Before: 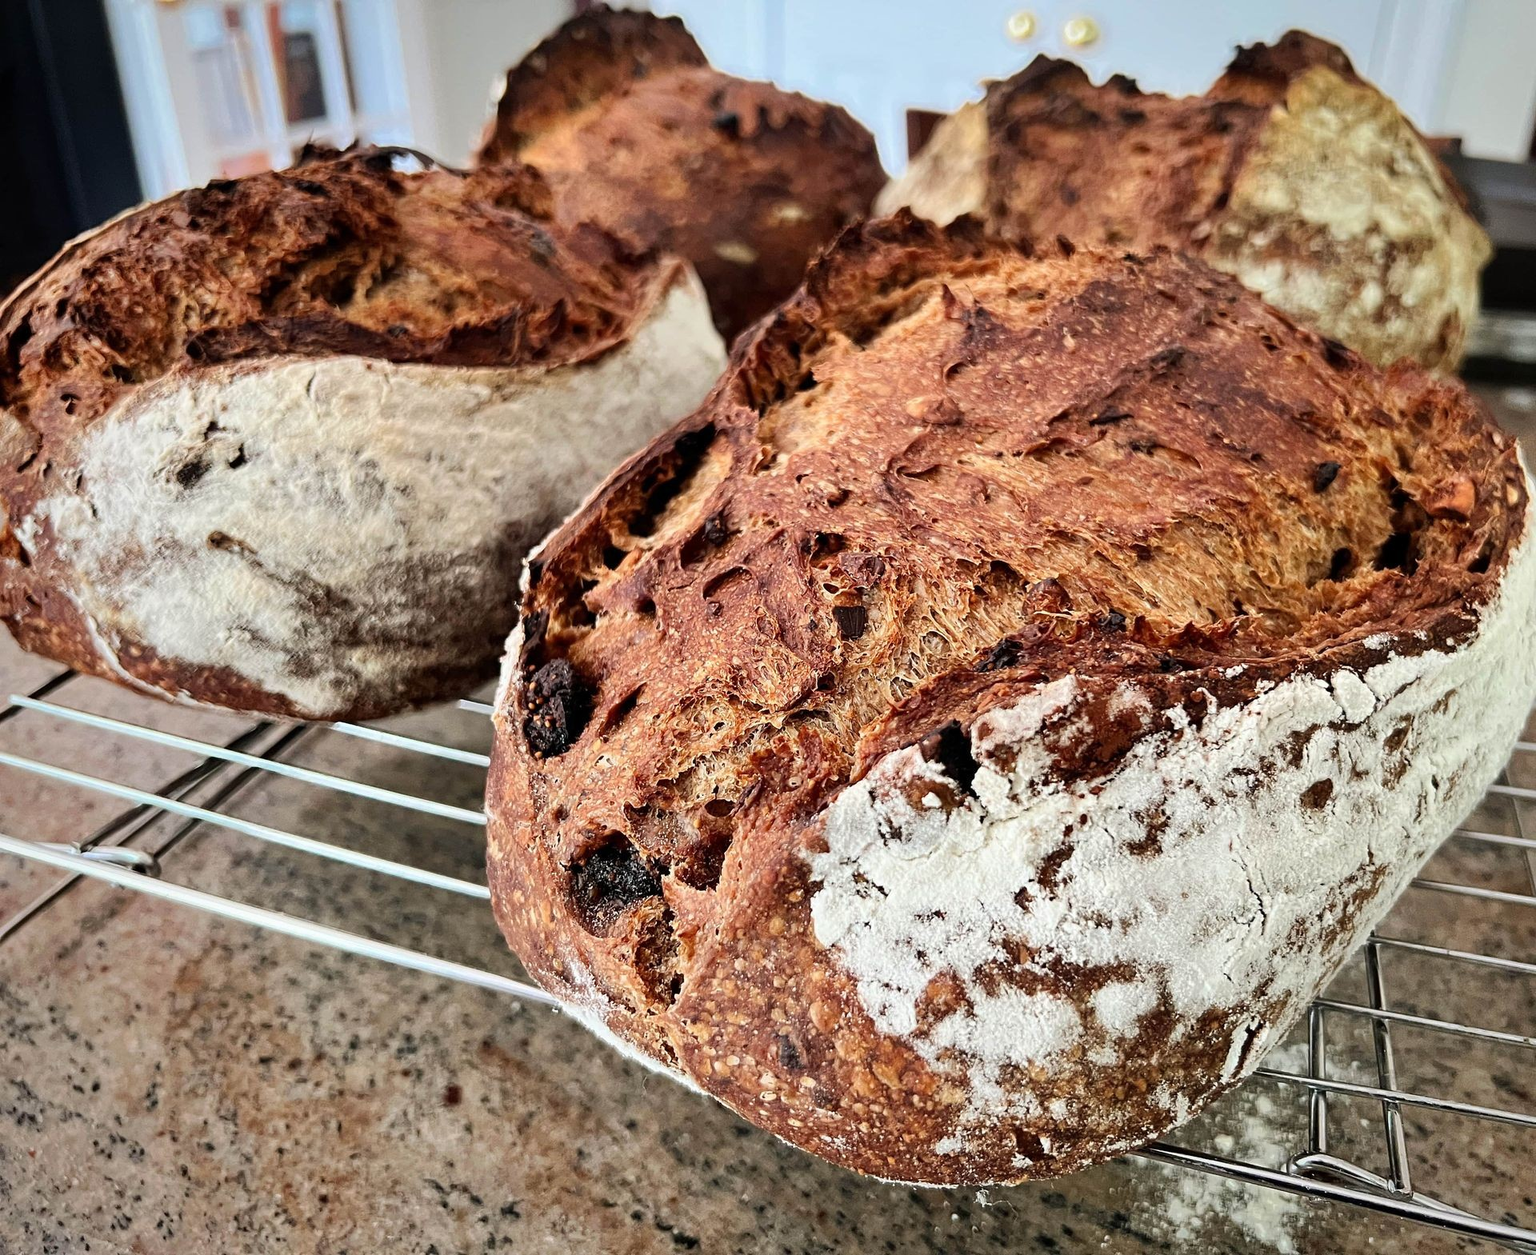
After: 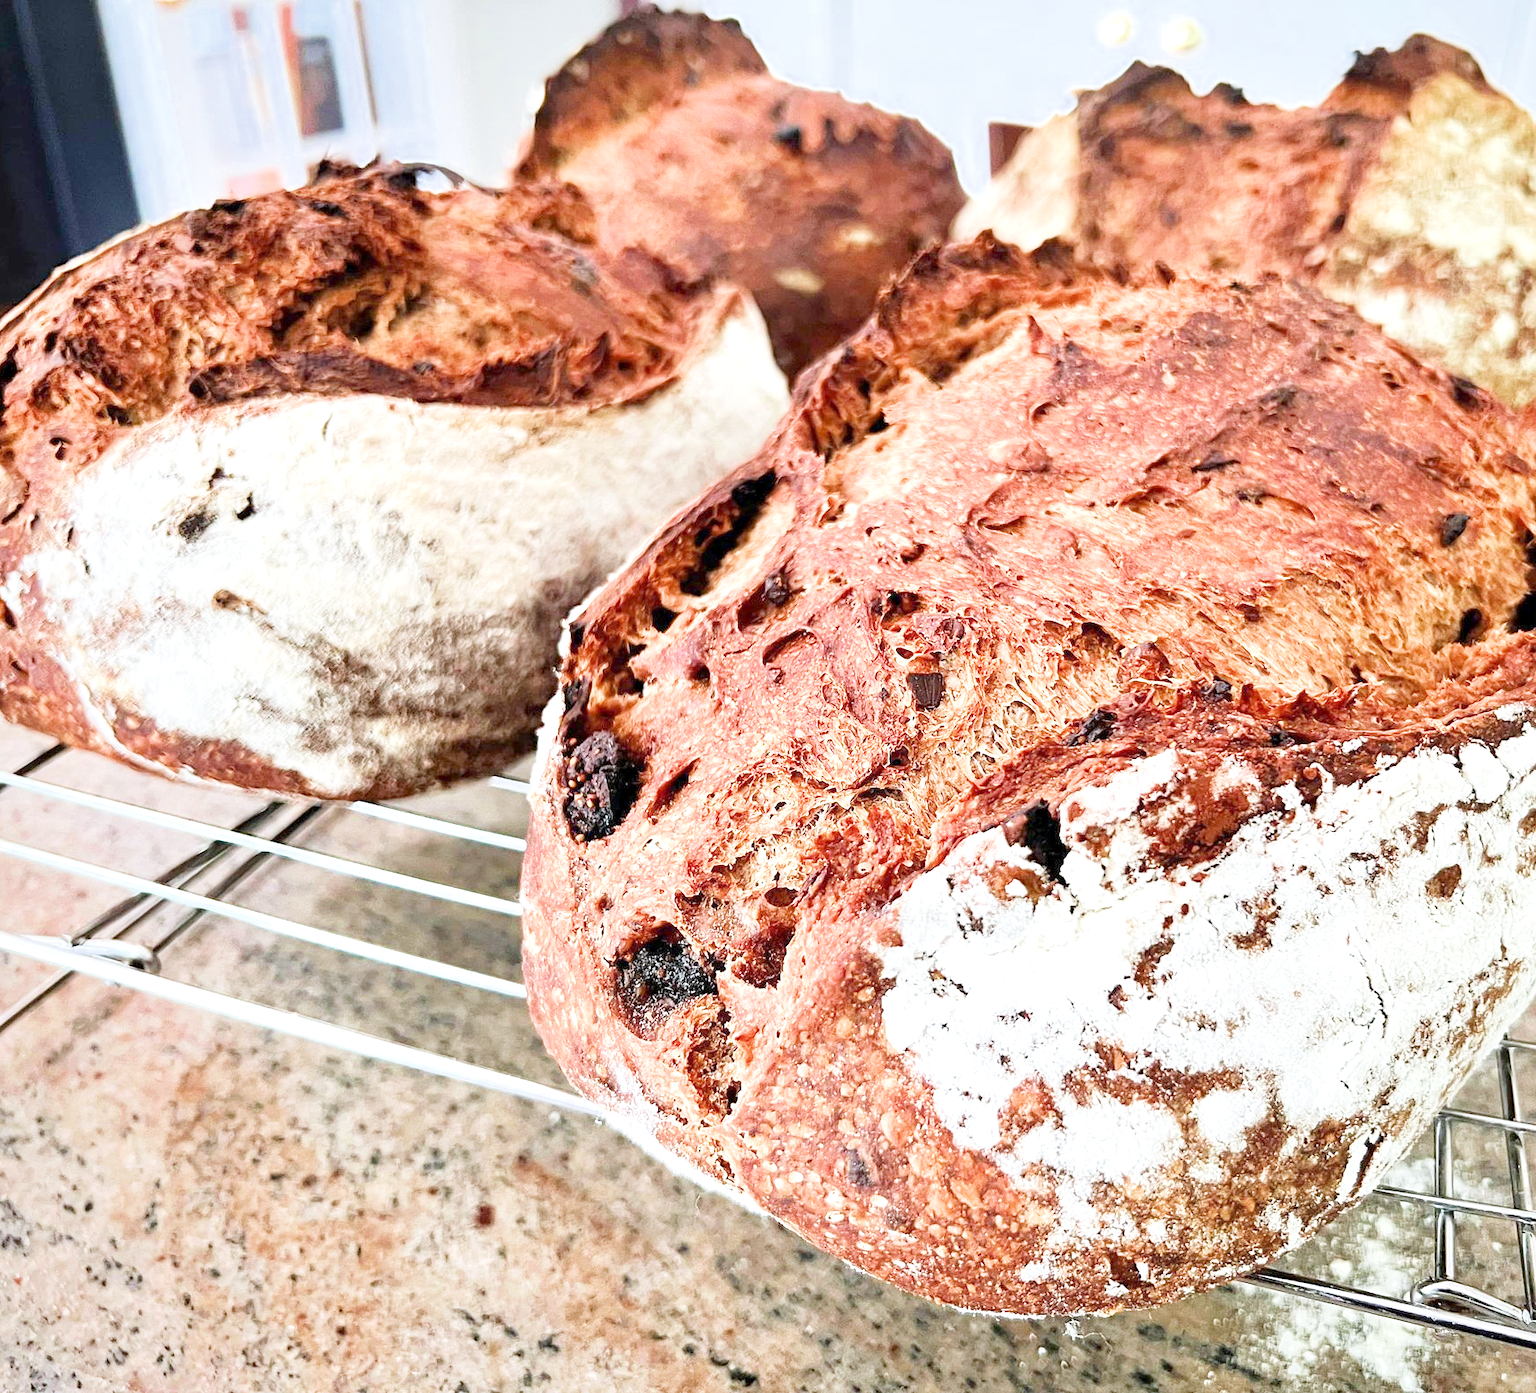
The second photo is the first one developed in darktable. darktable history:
crop and rotate: left 1.088%, right 8.807%
white balance: red 0.974, blue 1.044
levels: levels [0, 0.474, 0.947]
filmic rgb: middle gray luminance 4.29%, black relative exposure -13 EV, white relative exposure 5 EV, threshold 6 EV, target black luminance 0%, hardness 5.19, latitude 59.69%, contrast 0.767, highlights saturation mix 5%, shadows ↔ highlights balance 25.95%, add noise in highlights 0, color science v3 (2019), use custom middle-gray values true, iterations of high-quality reconstruction 0, contrast in highlights soft, enable highlight reconstruction true
